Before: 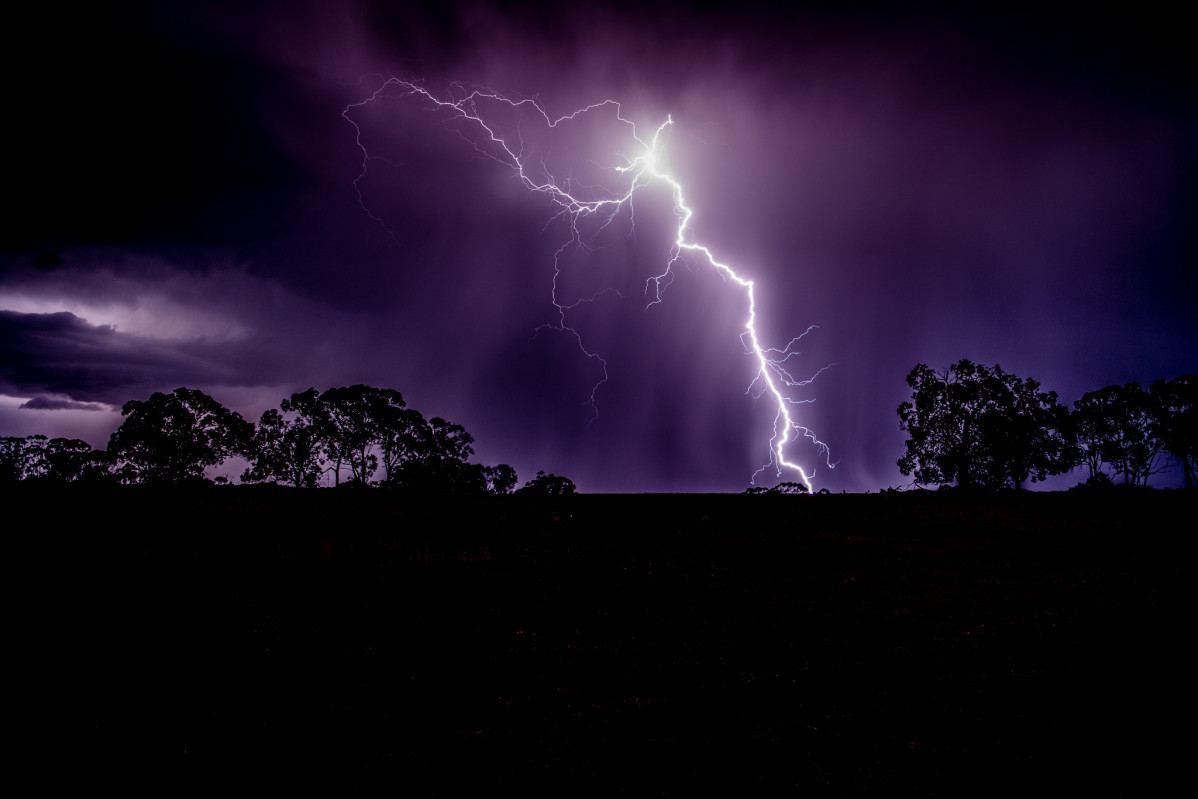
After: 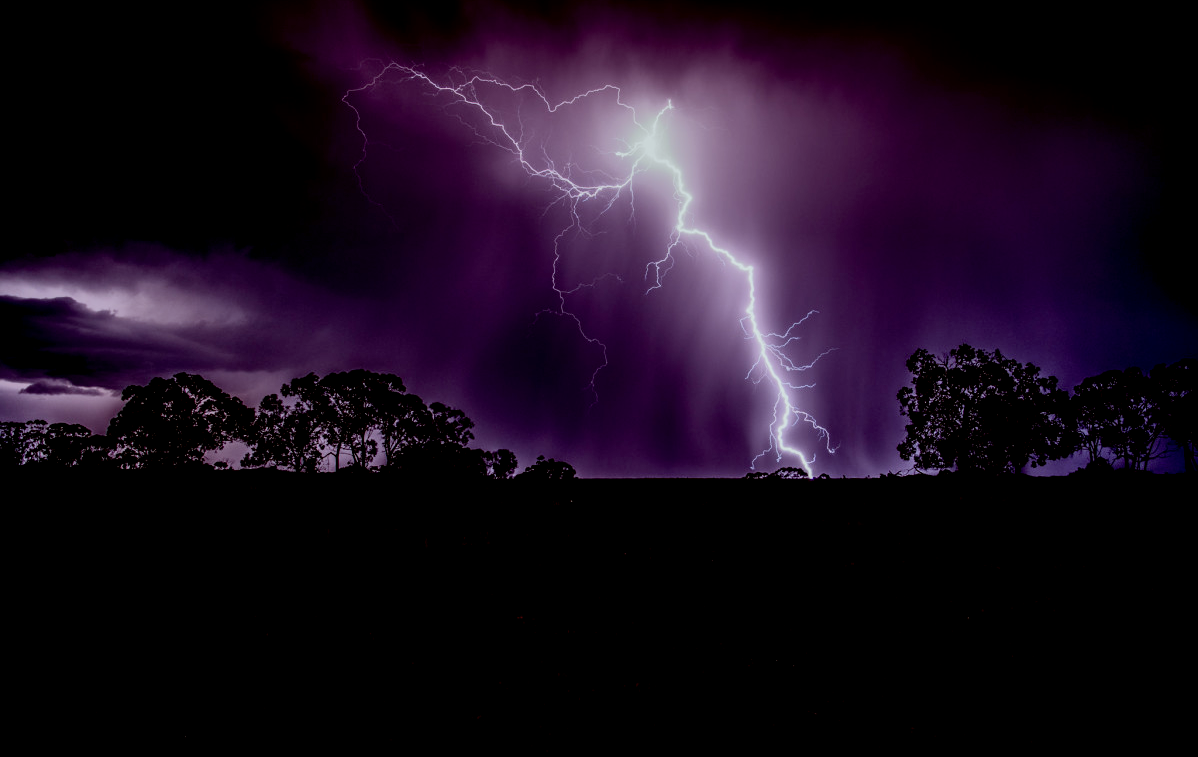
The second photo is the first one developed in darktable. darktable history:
color correction: highlights a* -5.06, highlights b* -3.13, shadows a* 4.09, shadows b* 4.3
crop and rotate: top 1.947%, bottom 3.27%
shadows and highlights: radius 336.13, shadows 28.59, soften with gaussian
exposure: black level correction 0.009, exposure -0.657 EV, compensate highlight preservation false
